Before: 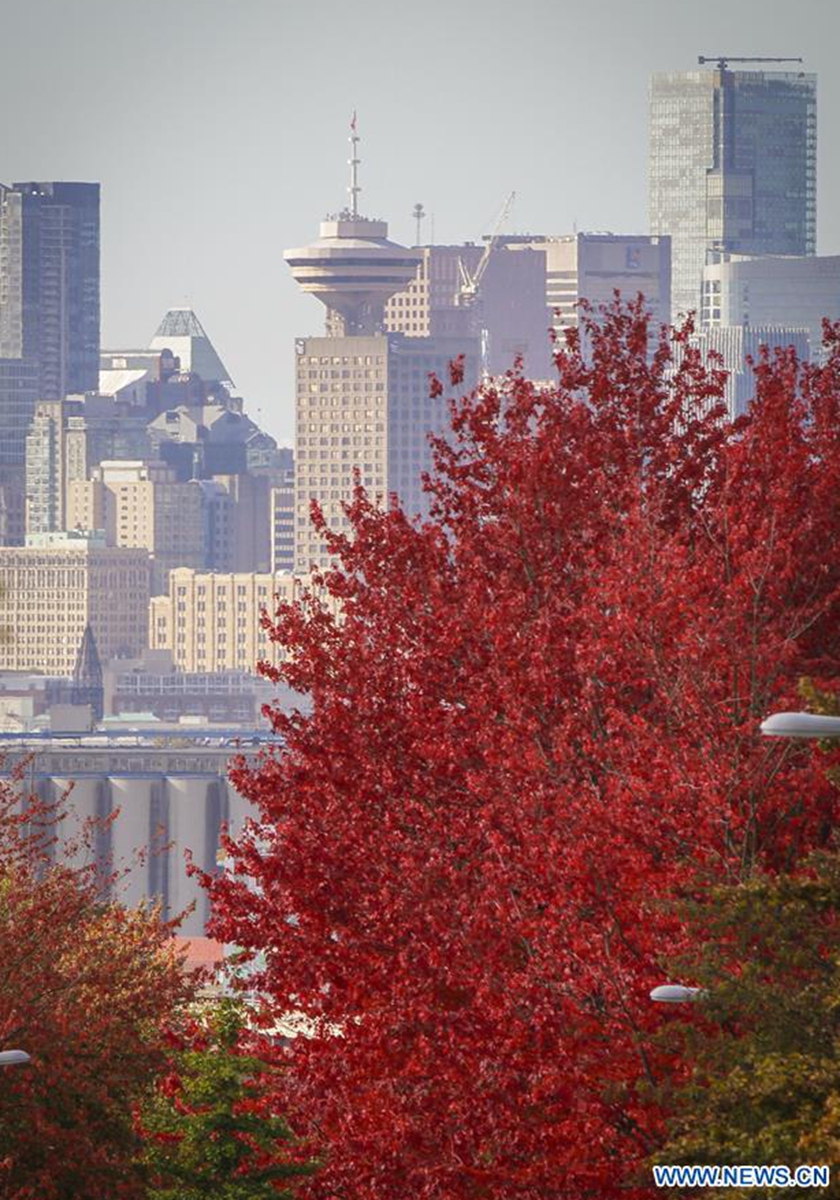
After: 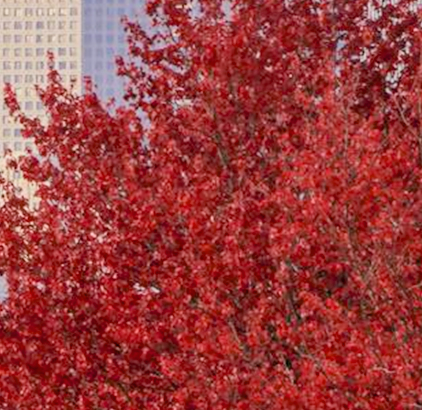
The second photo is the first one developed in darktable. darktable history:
exposure: black level correction 0.007, compensate highlight preservation false
crop: left 36.49%, top 34.688%, right 13.21%, bottom 31.09%
tone equalizer: -8 EV -0.755 EV, -7 EV -0.693 EV, -6 EV -0.621 EV, -5 EV -0.423 EV, -3 EV 0.384 EV, -2 EV 0.6 EV, -1 EV 0.678 EV, +0 EV 0.777 EV, smoothing diameter 24.78%, edges refinement/feathering 9.09, preserve details guided filter
shadows and highlights: shadows 24.94, highlights -23.12
filmic rgb: black relative exposure -7.65 EV, white relative exposure 4.56 EV, threshold 5.98 EV, hardness 3.61, color science v6 (2022), enable highlight reconstruction true
